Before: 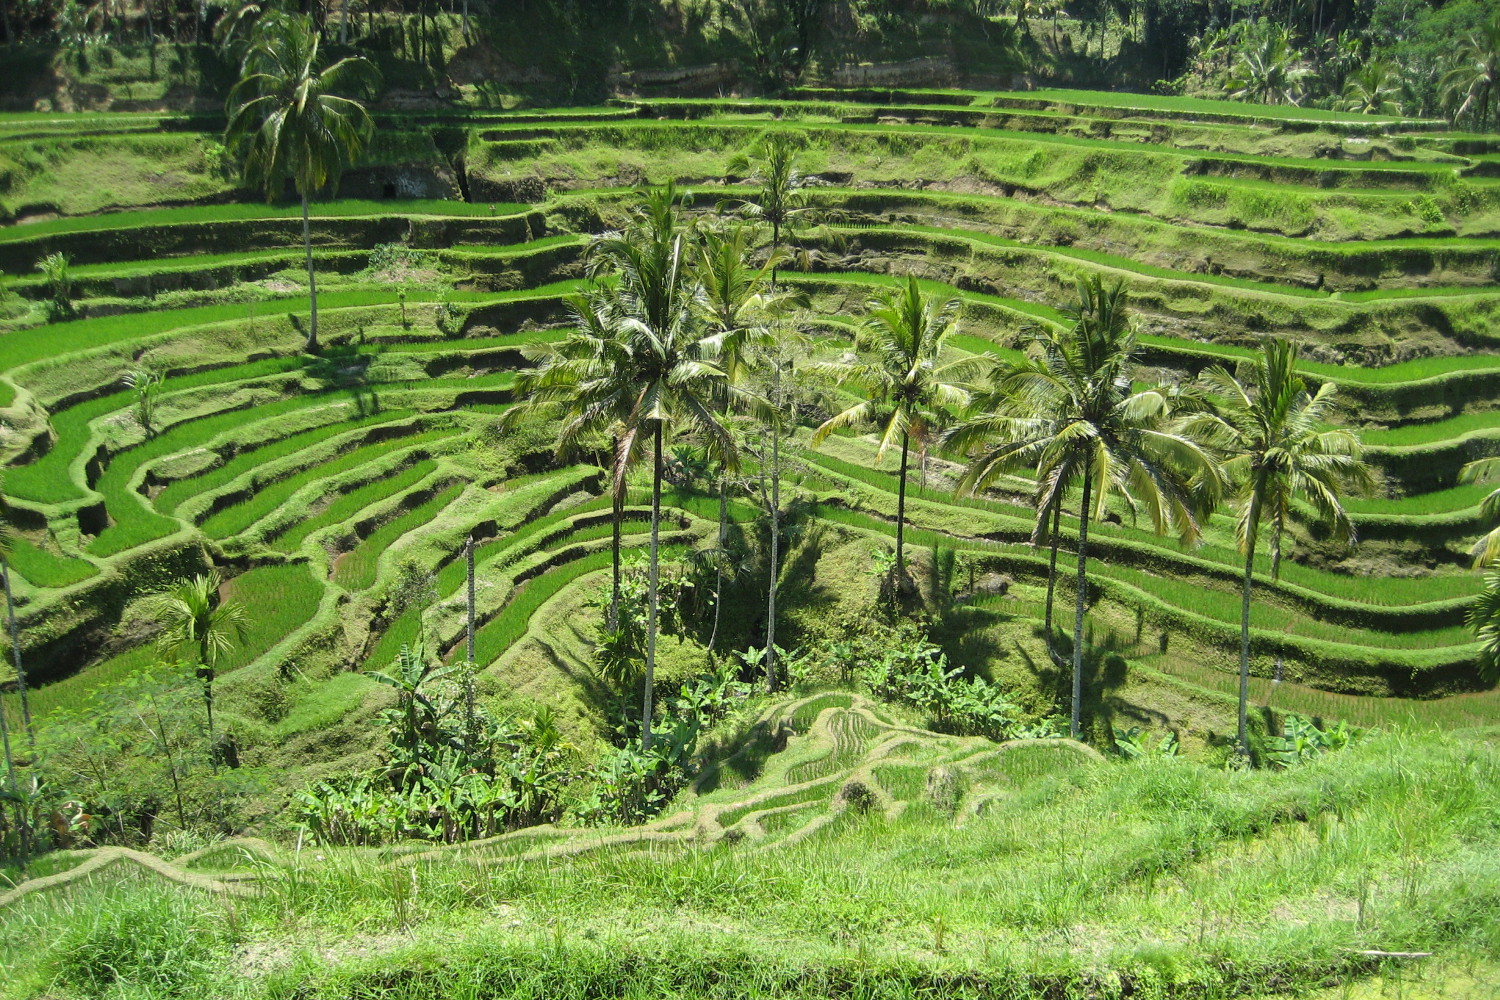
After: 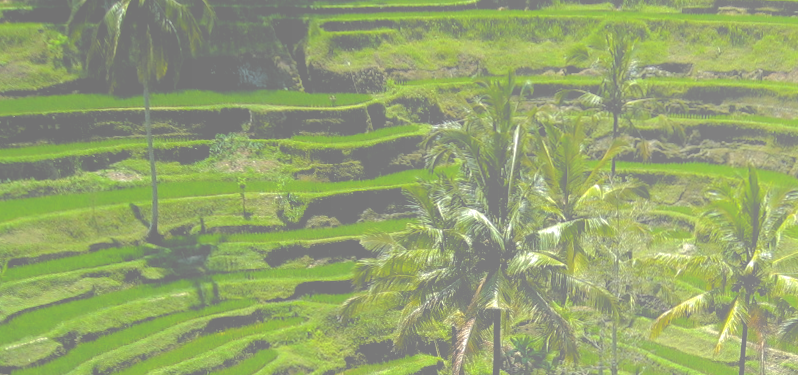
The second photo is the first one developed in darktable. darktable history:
base curve: curves: ch0 [(0, 0) (0.826, 0.587) (1, 1)]
levels: levels [0.129, 0.519, 0.867]
rotate and perspective: rotation 0.192°, lens shift (horizontal) -0.015, crop left 0.005, crop right 0.996, crop top 0.006, crop bottom 0.99
bloom: size 85%, threshold 5%, strength 85%
crop: left 10.121%, top 10.631%, right 36.218%, bottom 51.526%
color balance rgb: global vibrance 42.74%
